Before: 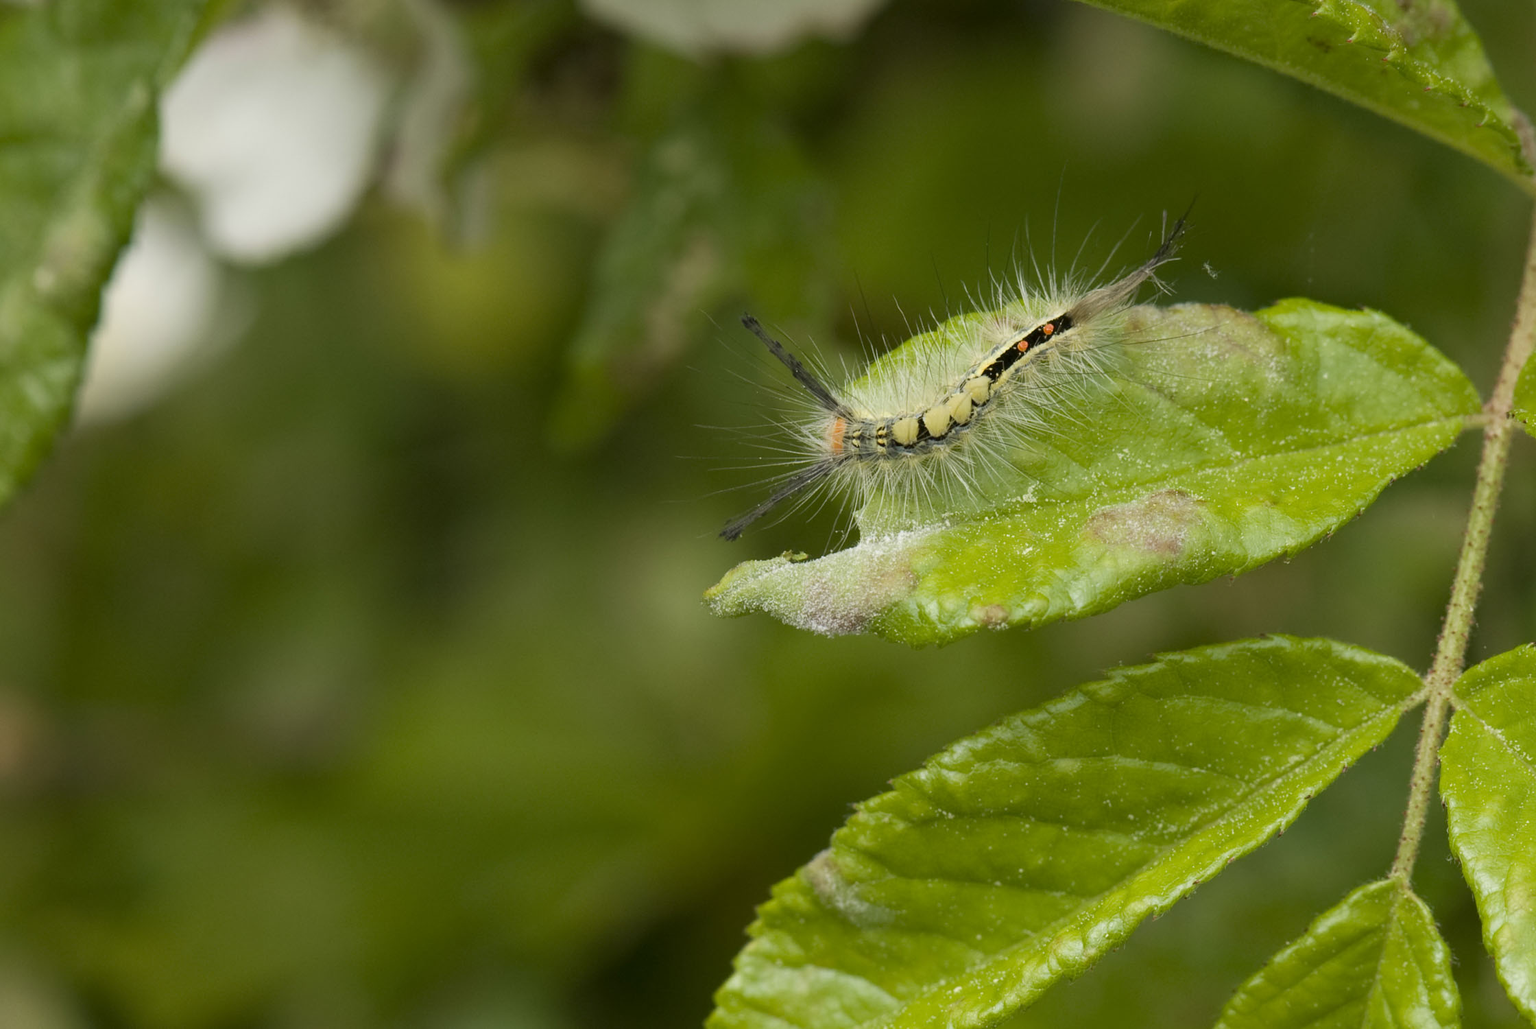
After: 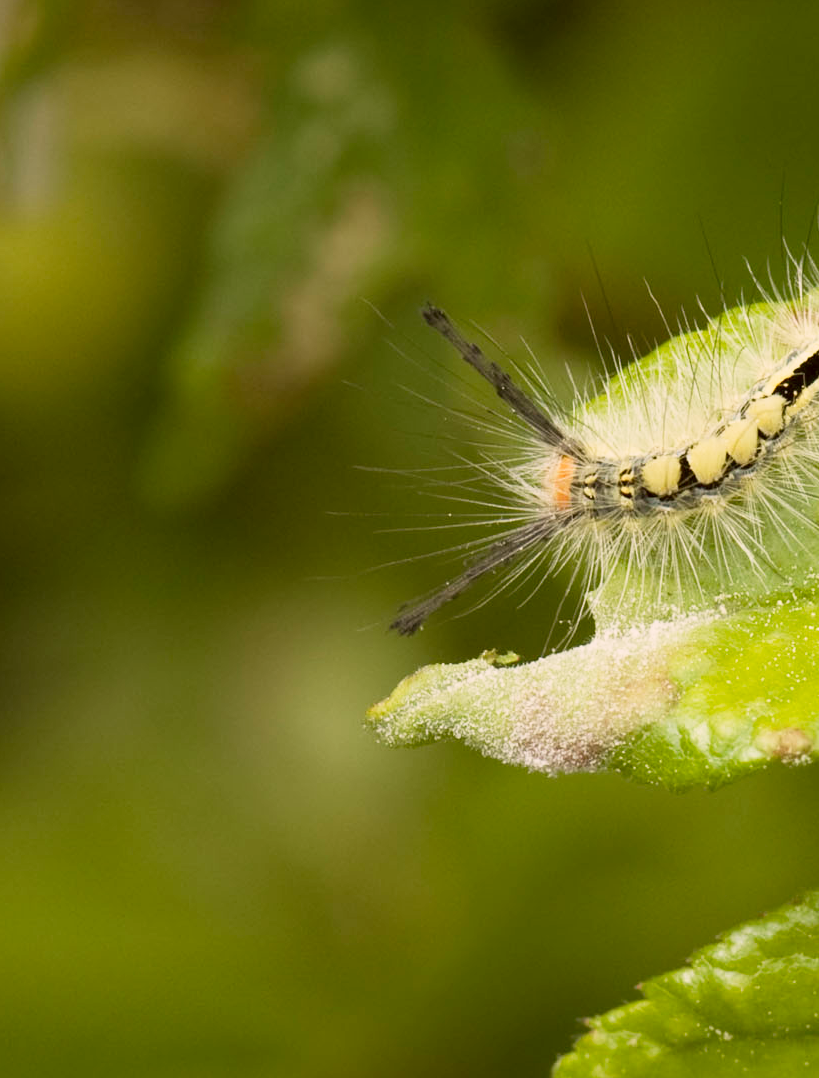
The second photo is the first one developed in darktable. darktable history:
crop and rotate: left 29.435%, top 10.235%, right 33.995%, bottom 17.887%
base curve: curves: ch0 [(0, 0) (0.088, 0.125) (0.176, 0.251) (0.354, 0.501) (0.613, 0.749) (1, 0.877)], preserve colors none
color correction: highlights a* 6.04, highlights b* 7.5, shadows a* 5.82, shadows b* 7.36, saturation 0.896
shadows and highlights: shadows -1.19, highlights 38.37
